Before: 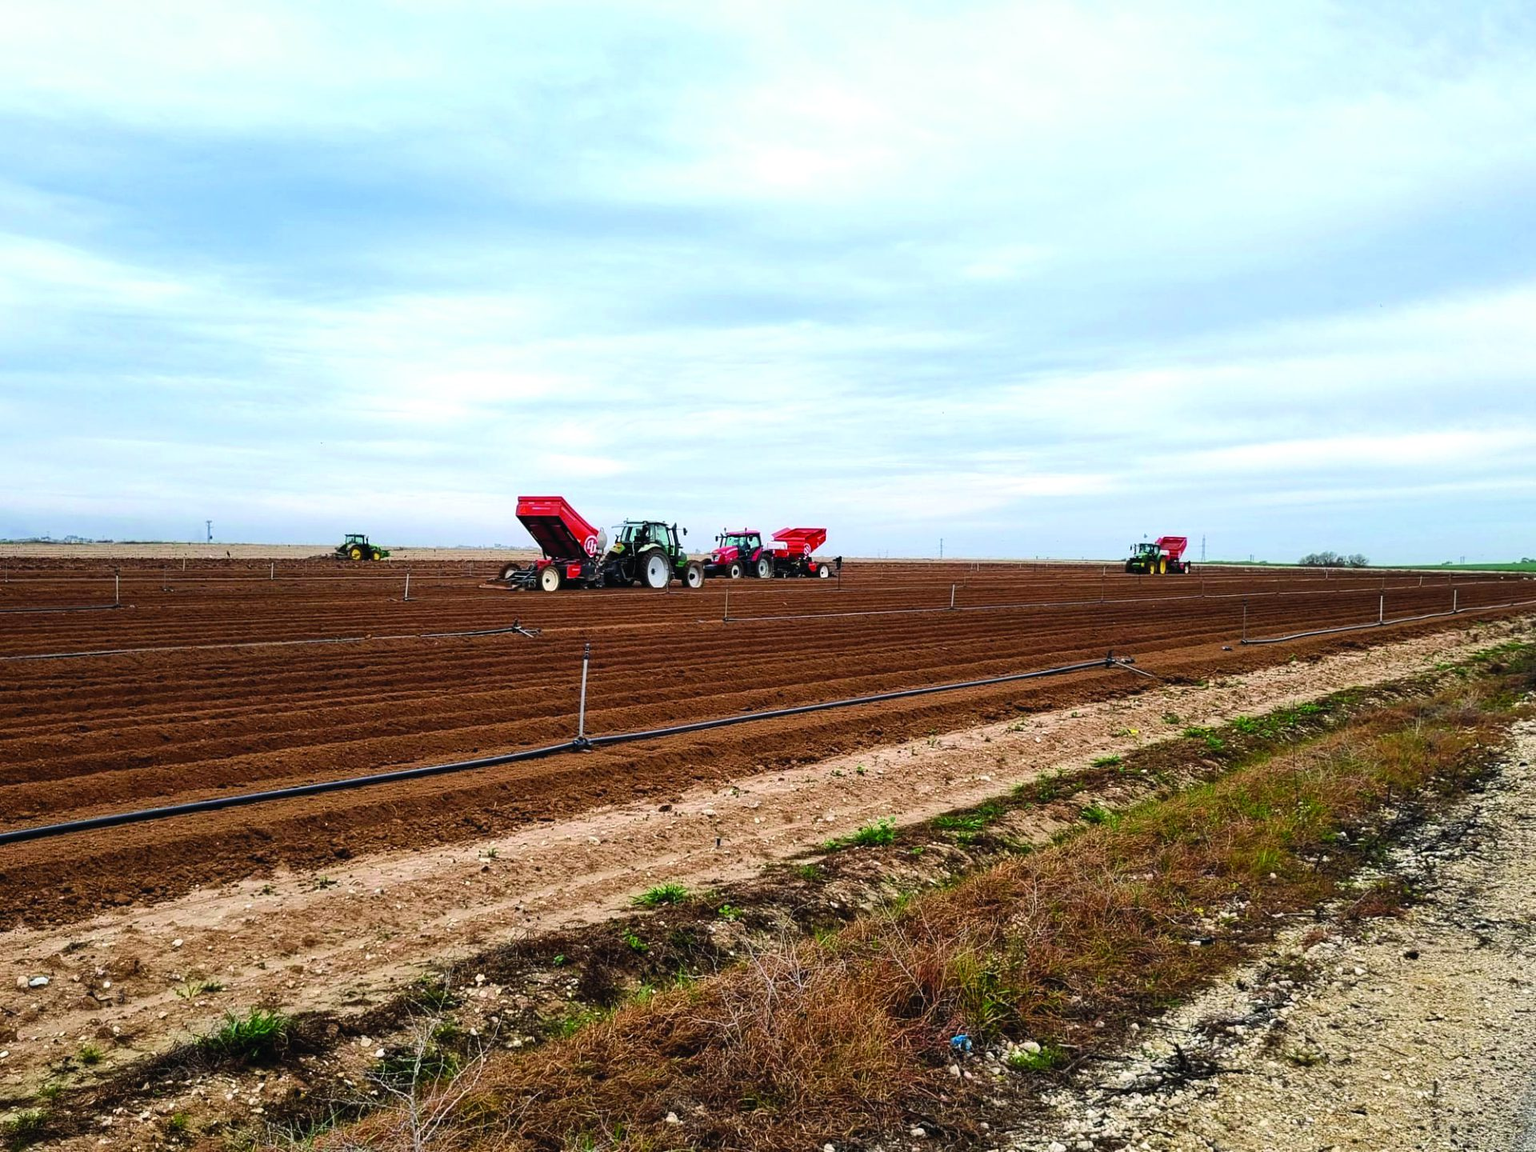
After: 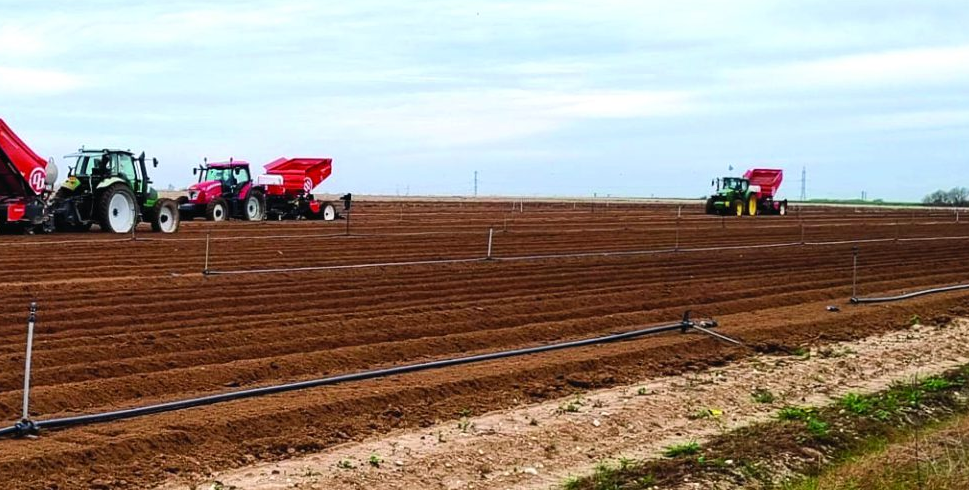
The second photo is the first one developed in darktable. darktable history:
crop: left 36.536%, top 34.911%, right 12.959%, bottom 31.056%
